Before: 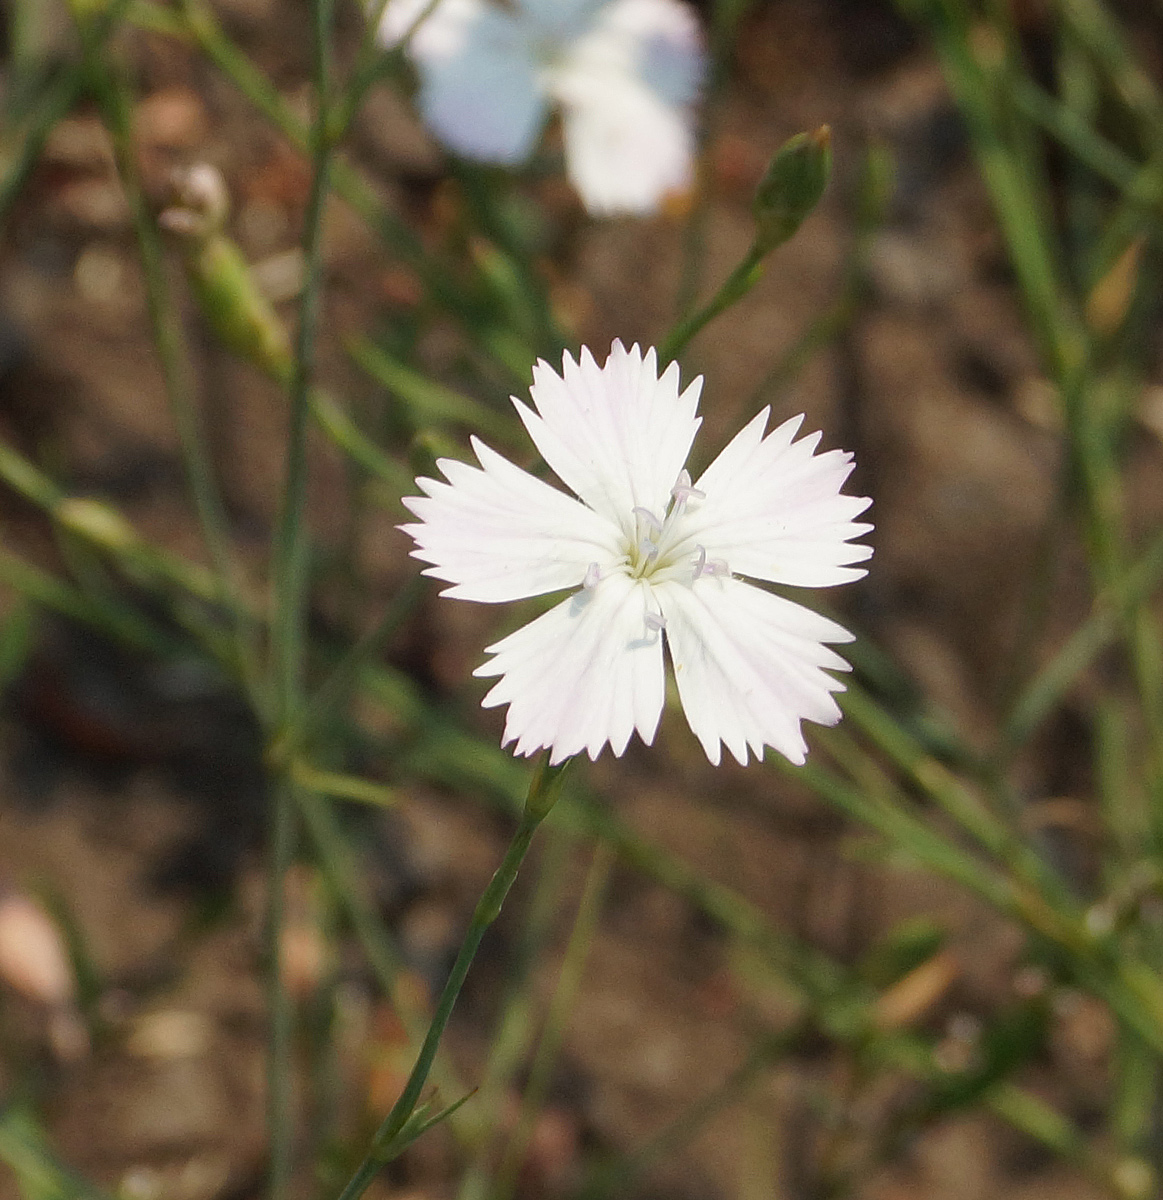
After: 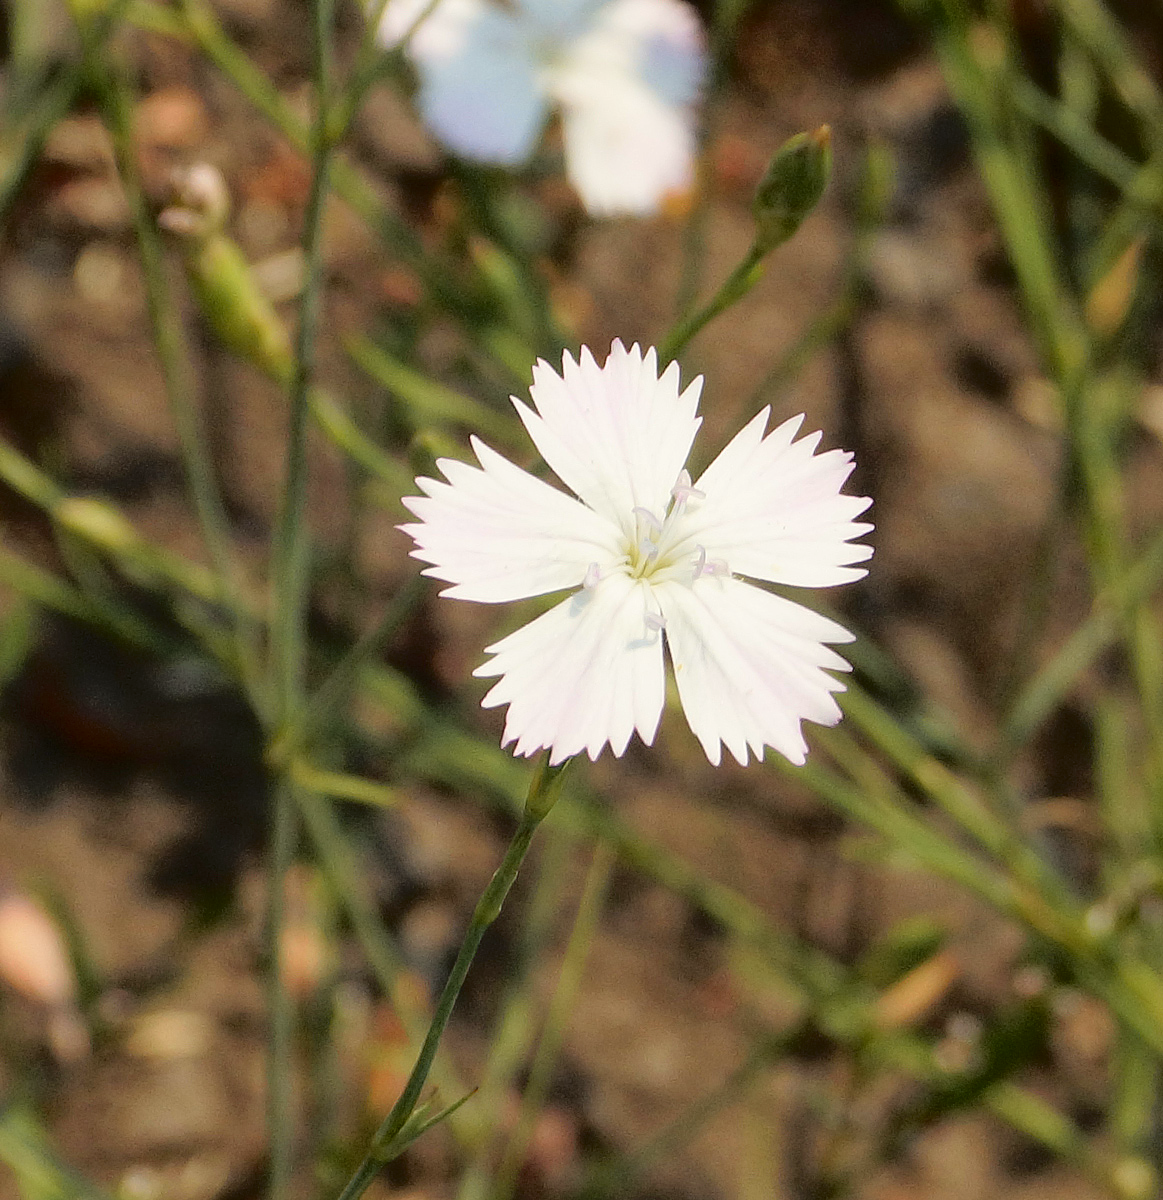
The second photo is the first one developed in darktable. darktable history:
tone curve: curves: ch0 [(0, 0) (0.058, 0.039) (0.168, 0.123) (0.282, 0.327) (0.45, 0.534) (0.676, 0.751) (0.89, 0.919) (1, 1)]; ch1 [(0, 0) (0.094, 0.081) (0.285, 0.299) (0.385, 0.403) (0.447, 0.455) (0.495, 0.496) (0.544, 0.552) (0.589, 0.612) (0.722, 0.728) (1, 1)]; ch2 [(0, 0) (0.257, 0.217) (0.43, 0.421) (0.498, 0.507) (0.531, 0.544) (0.56, 0.579) (0.625, 0.66) (1, 1)], color space Lab, independent channels, preserve colors none
